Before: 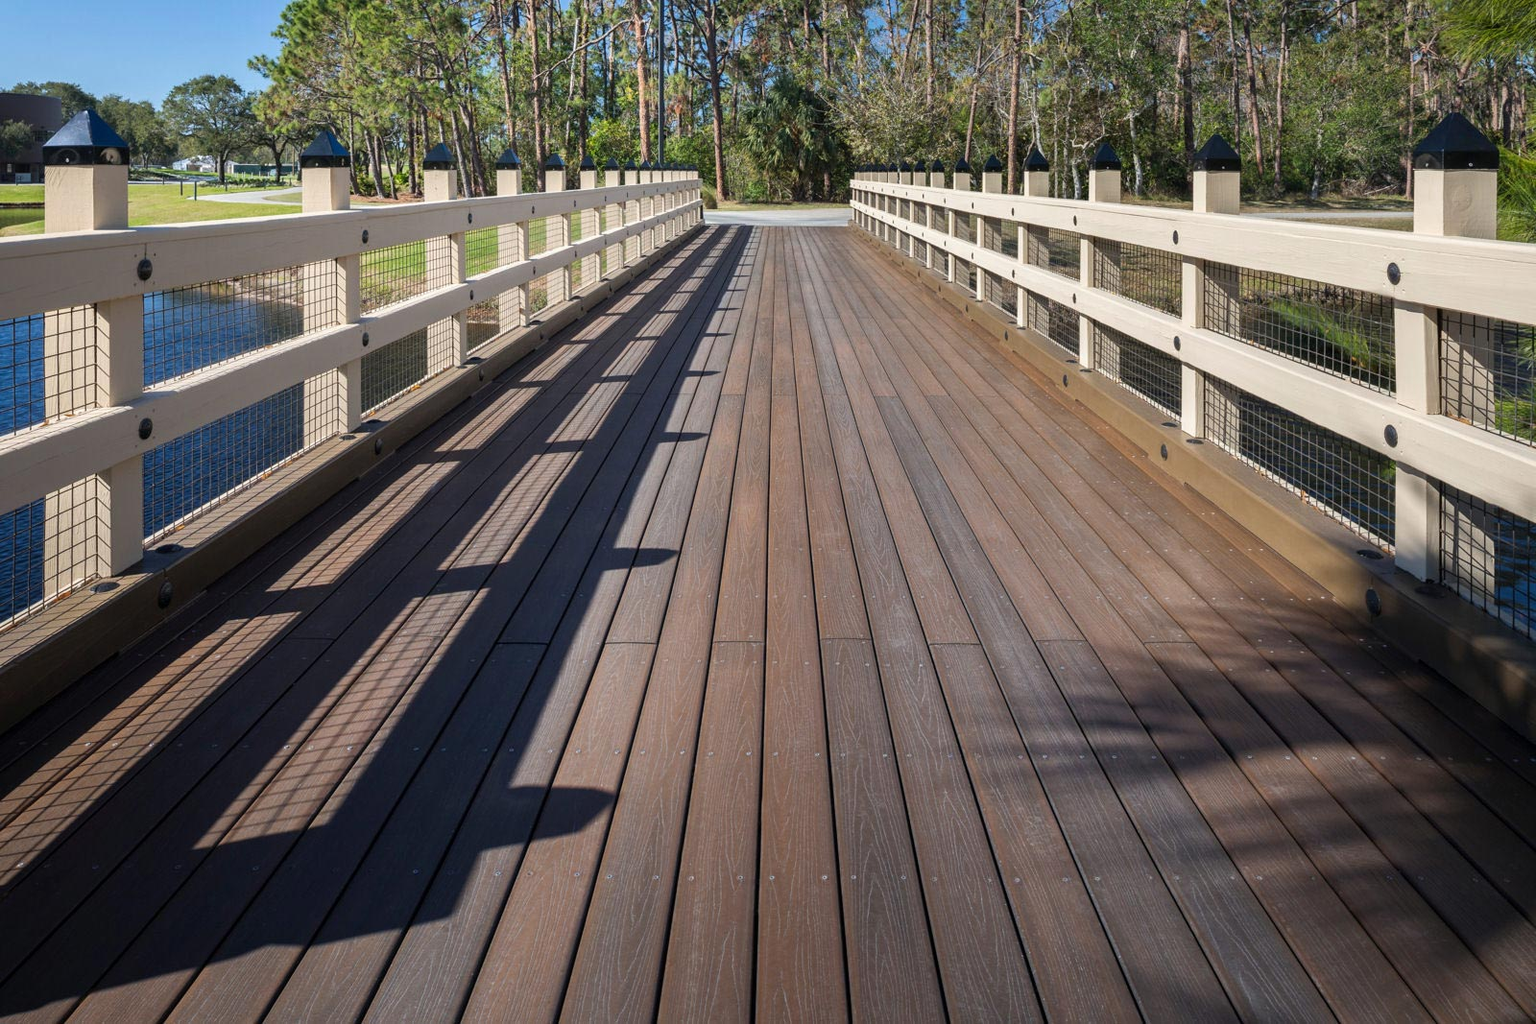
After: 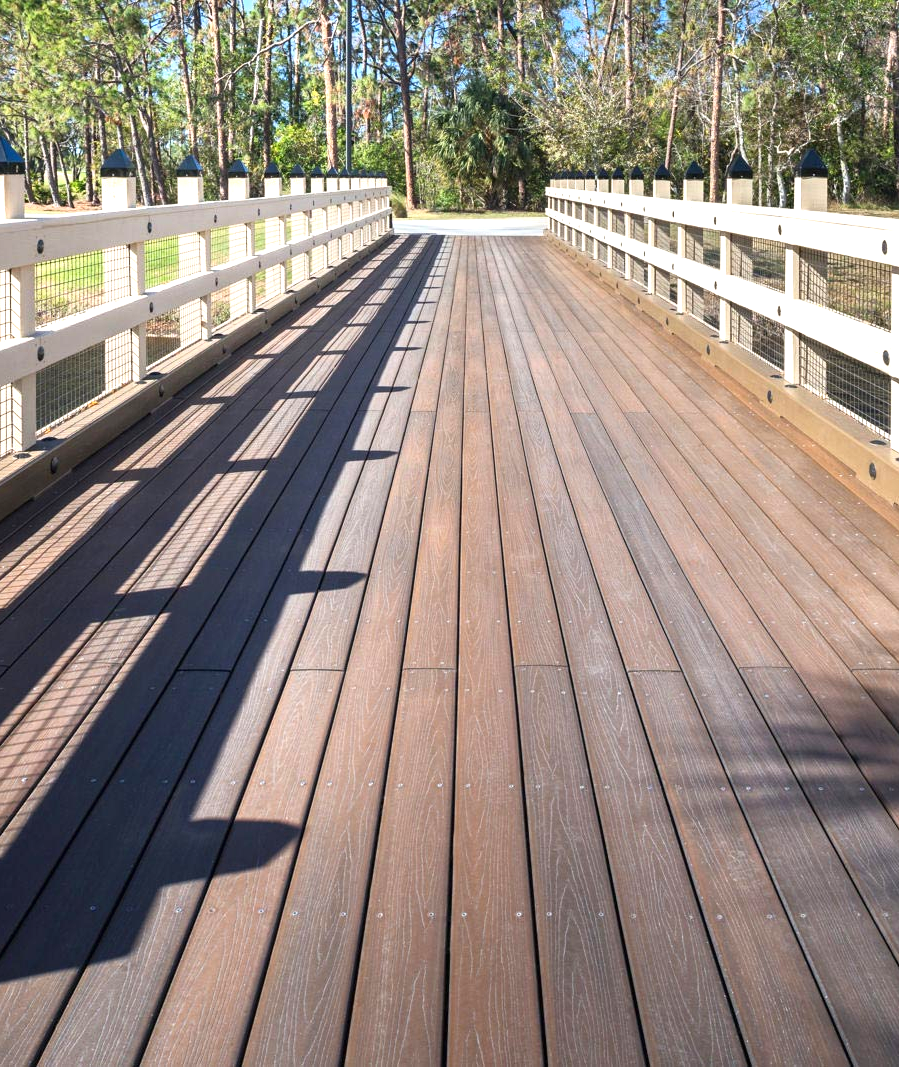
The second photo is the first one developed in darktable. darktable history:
exposure: black level correction 0, exposure 0.896 EV, compensate exposure bias true, compensate highlight preservation false
shadows and highlights: shadows -0.445, highlights 40.51
crop: left 21.253%, right 22.554%
